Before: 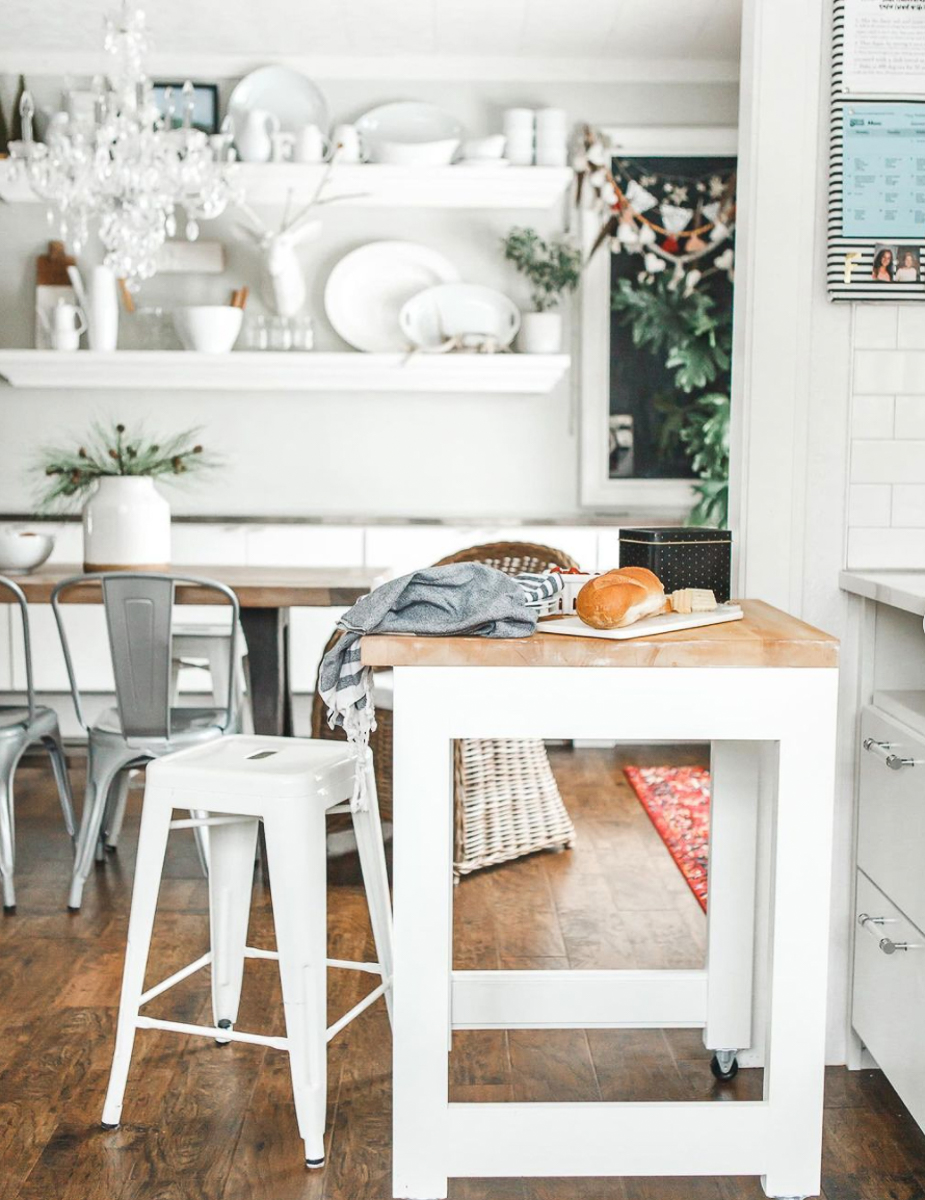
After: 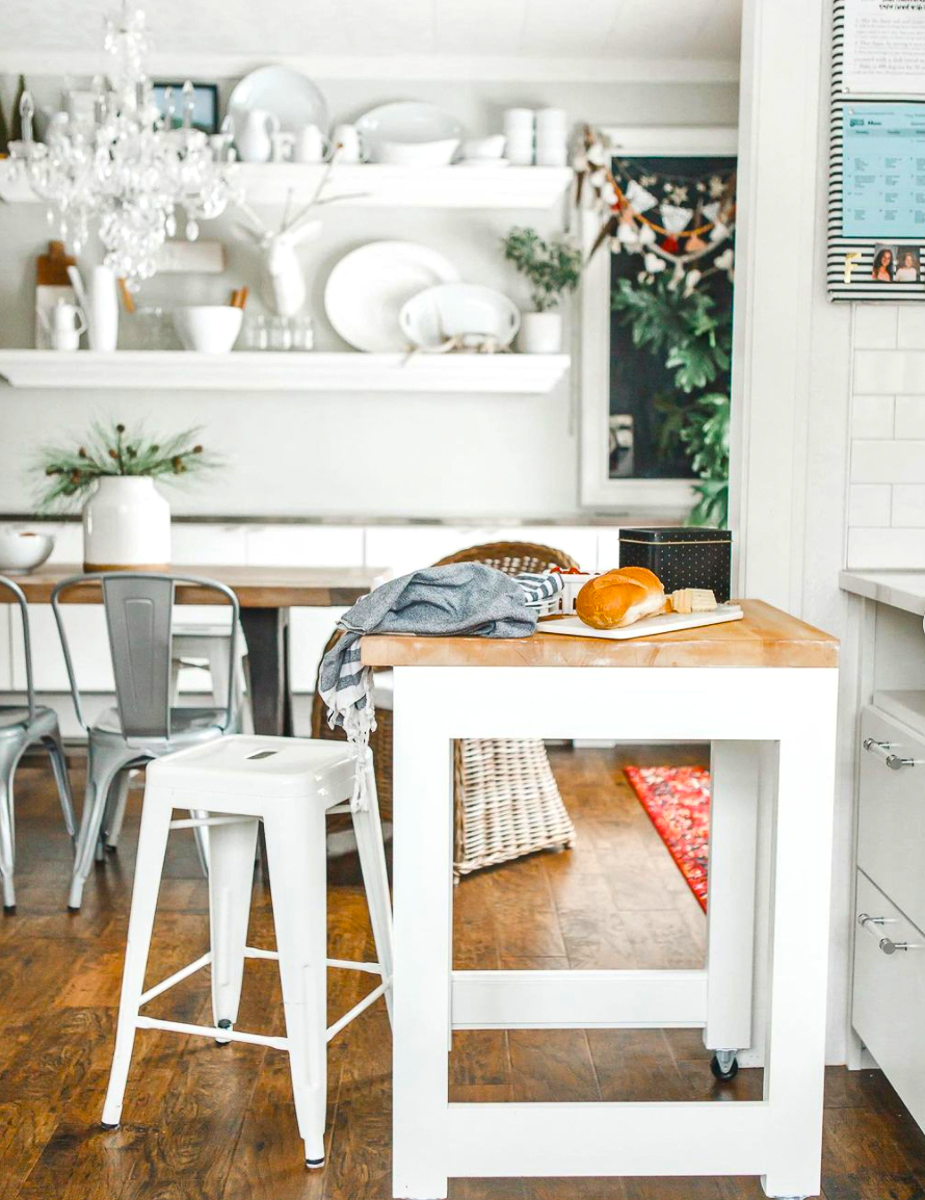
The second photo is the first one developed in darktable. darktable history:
color balance rgb: linear chroma grading › global chroma 15.175%, perceptual saturation grading › global saturation 25.181%
local contrast: mode bilateral grid, contrast 21, coarseness 49, detail 119%, midtone range 0.2
